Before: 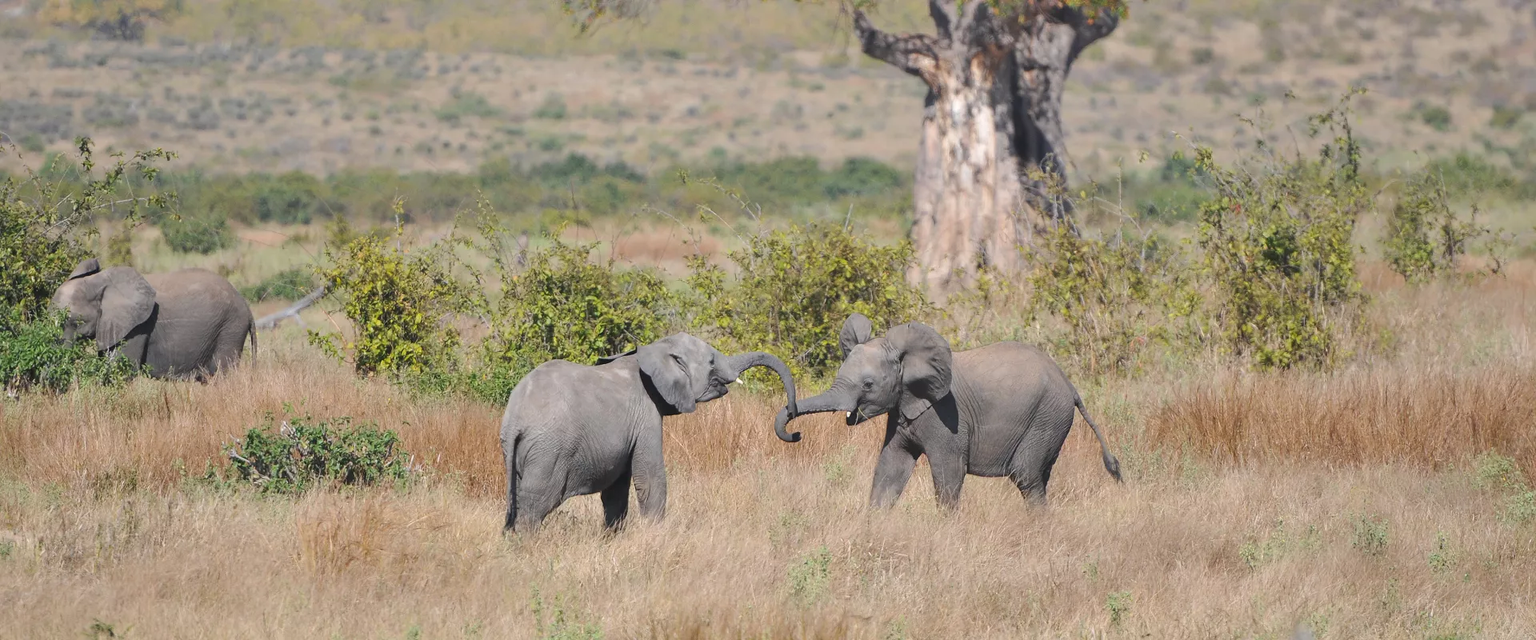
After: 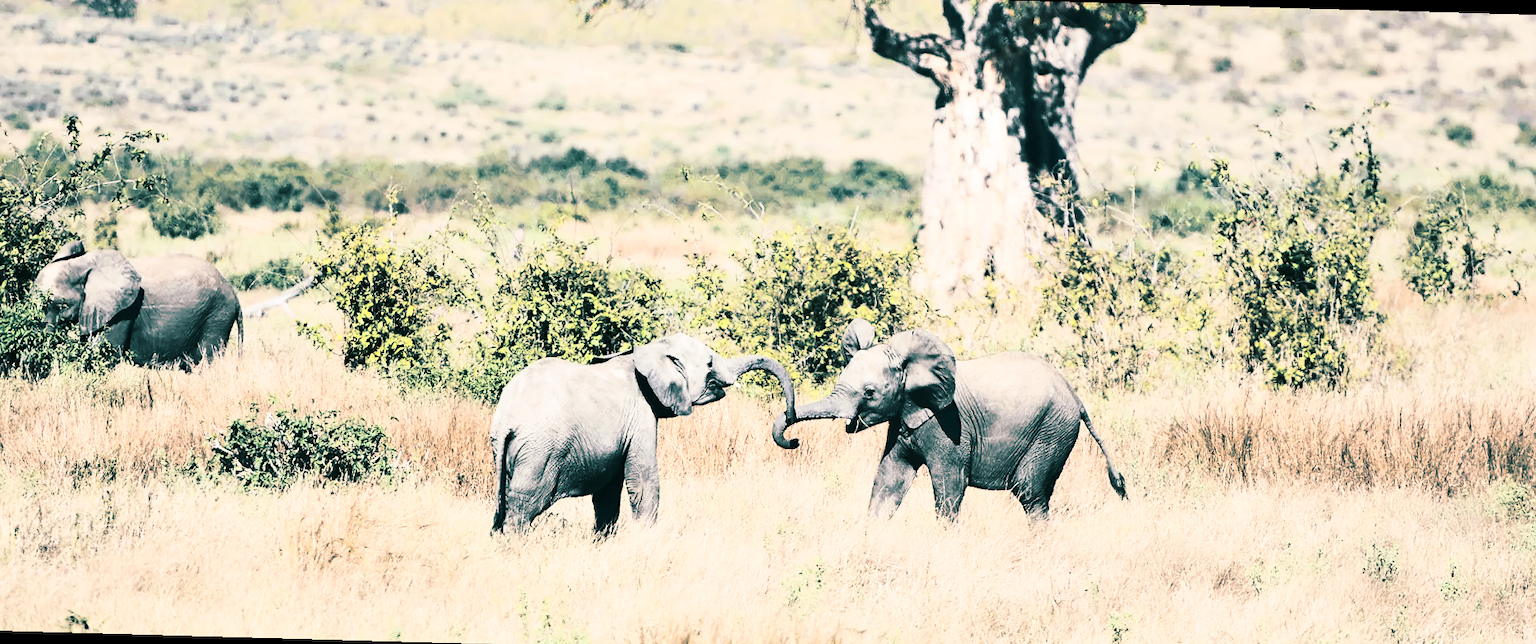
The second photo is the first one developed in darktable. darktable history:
white balance: emerald 1
rotate and perspective: rotation 1.57°, crop left 0.018, crop right 0.982, crop top 0.039, crop bottom 0.961
split-toning: shadows › hue 186.43°, highlights › hue 49.29°, compress 30.29%
contrast brightness saturation: contrast 0.93, brightness 0.2
tone equalizer: on, module defaults
